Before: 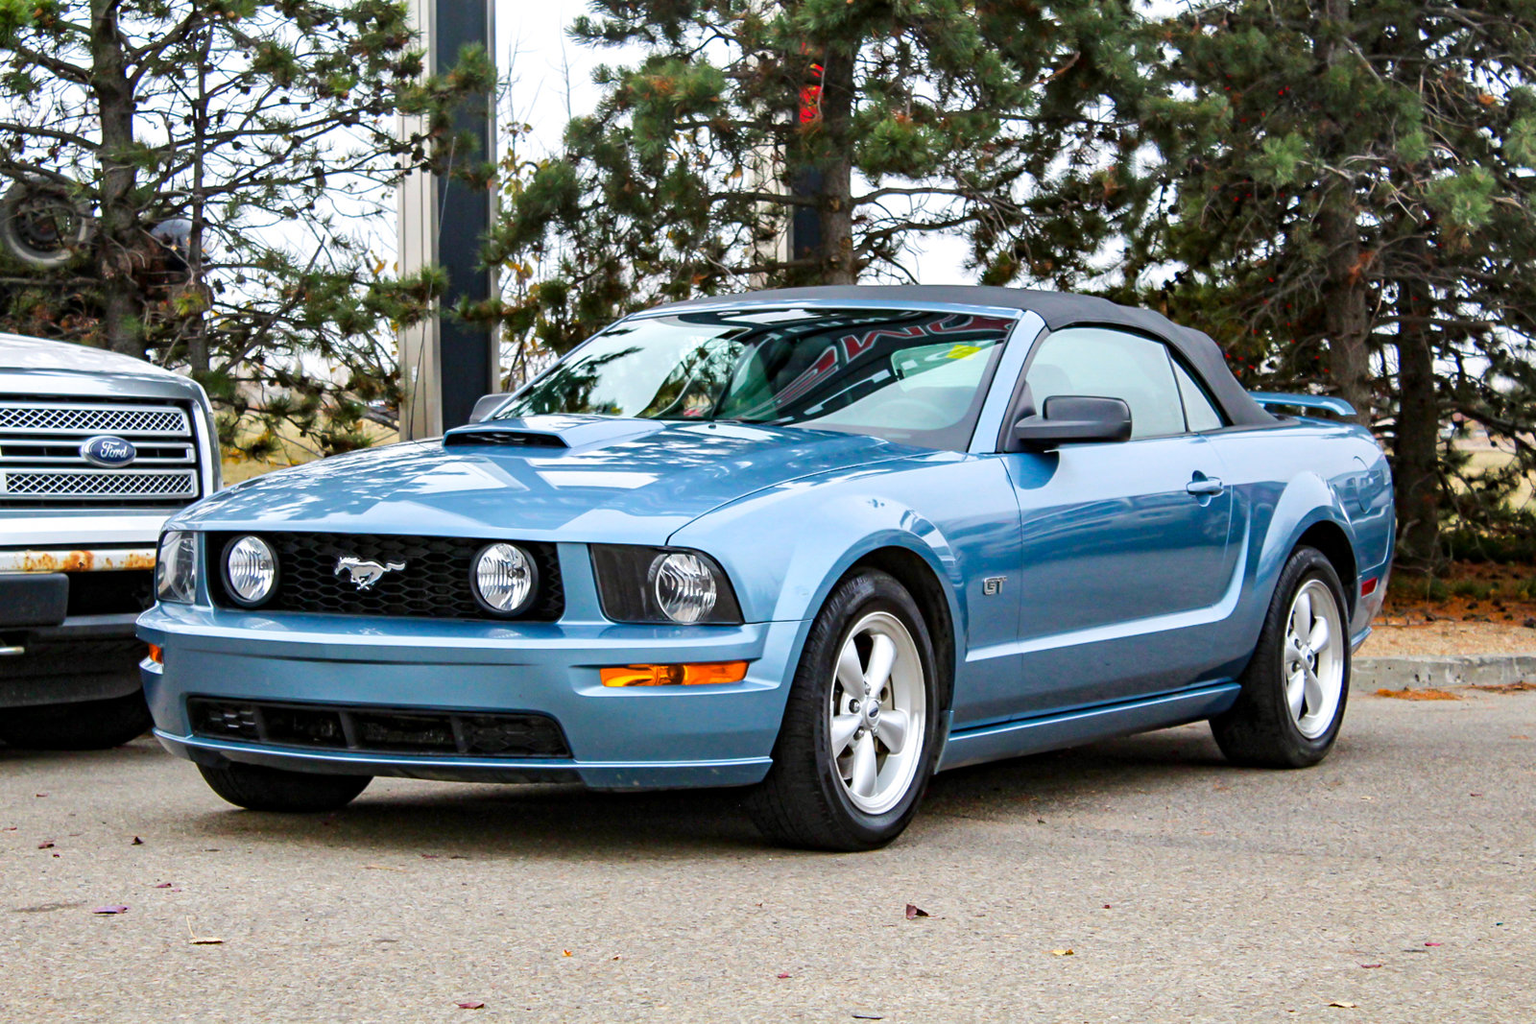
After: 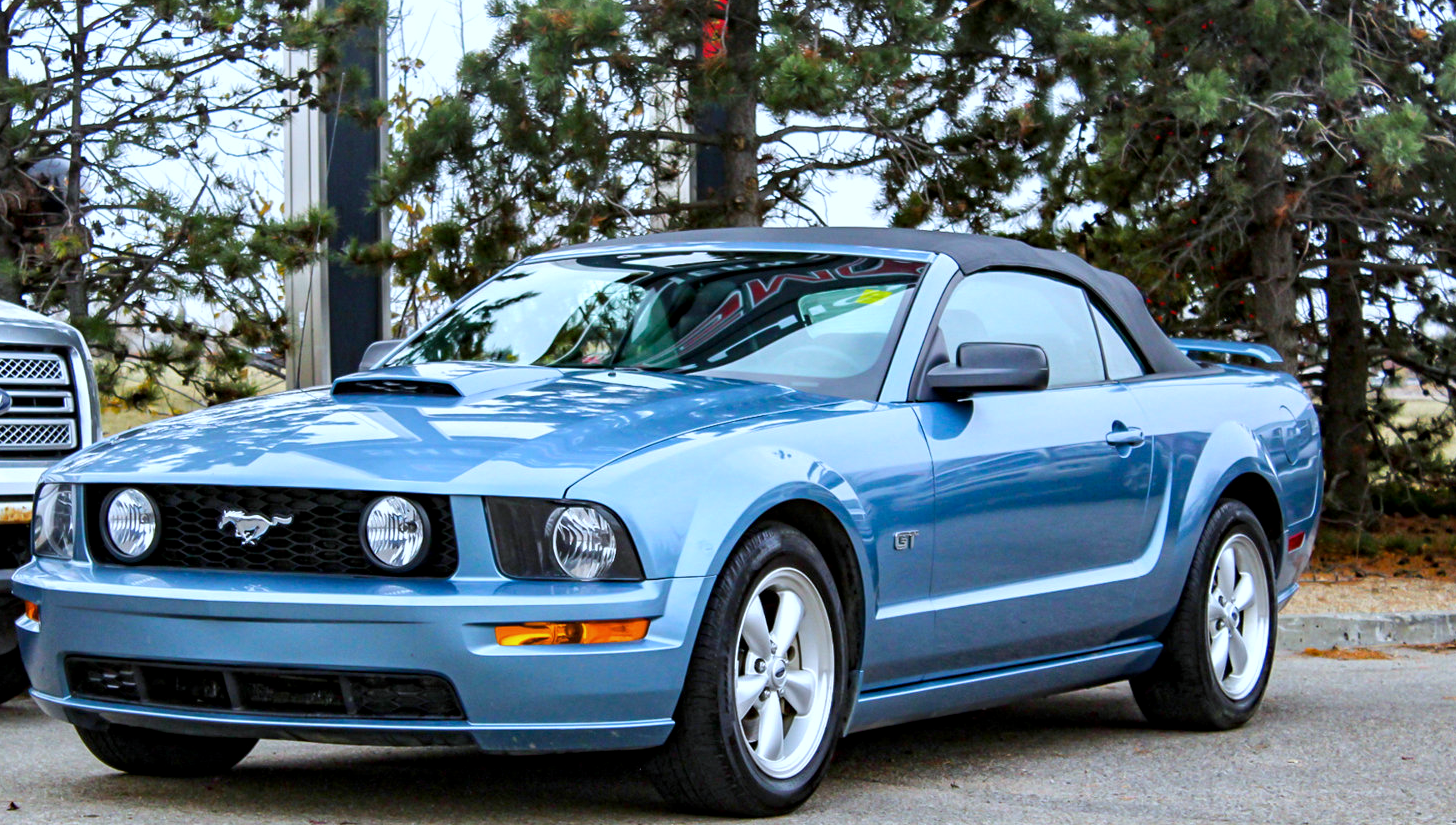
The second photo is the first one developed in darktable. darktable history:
white balance: red 0.924, blue 1.095
tone equalizer: on, module defaults
local contrast: highlights 100%, shadows 100%, detail 120%, midtone range 0.2
crop: left 8.155%, top 6.611%, bottom 15.385%
